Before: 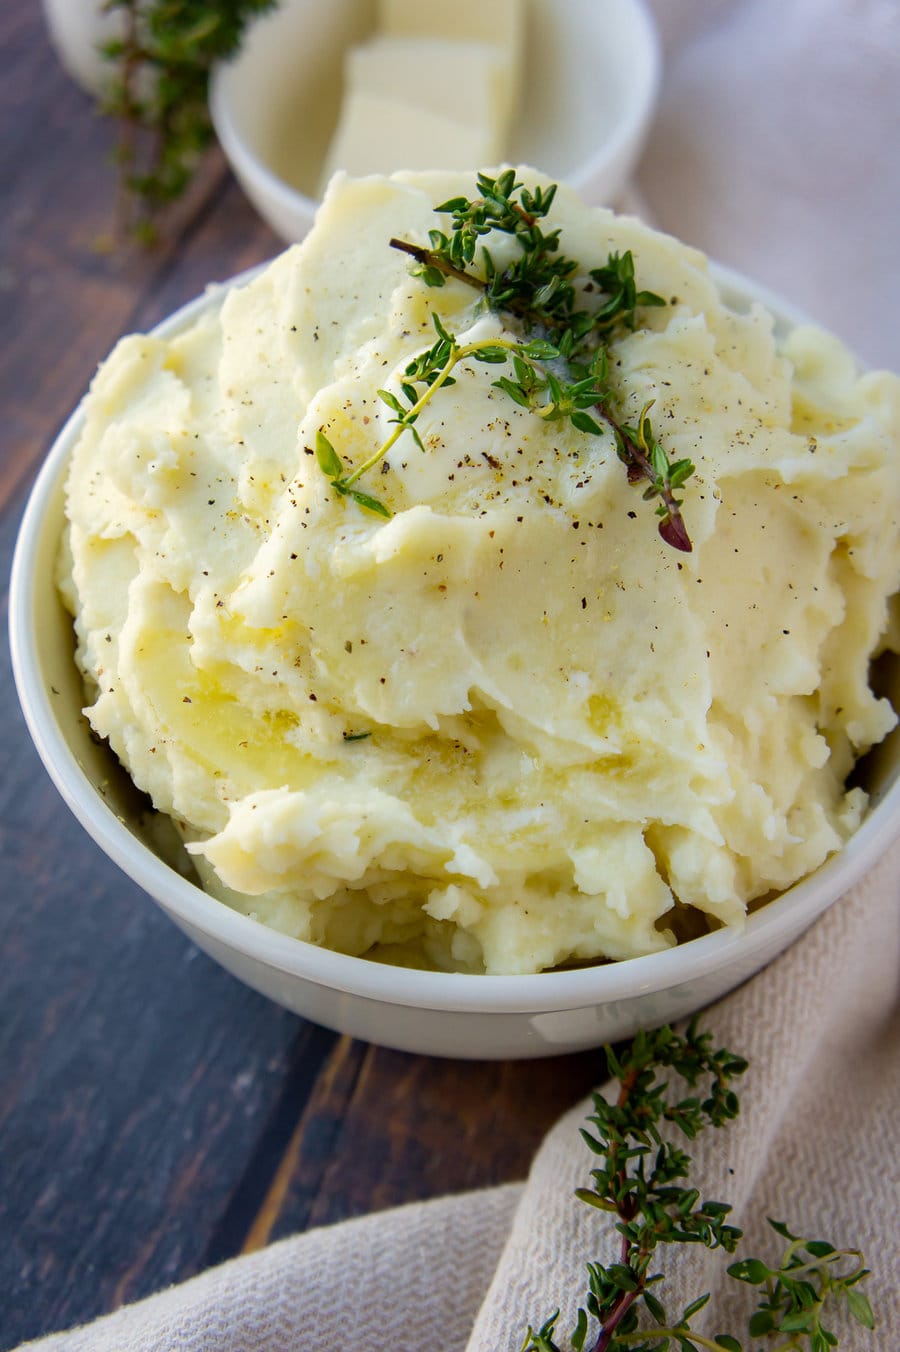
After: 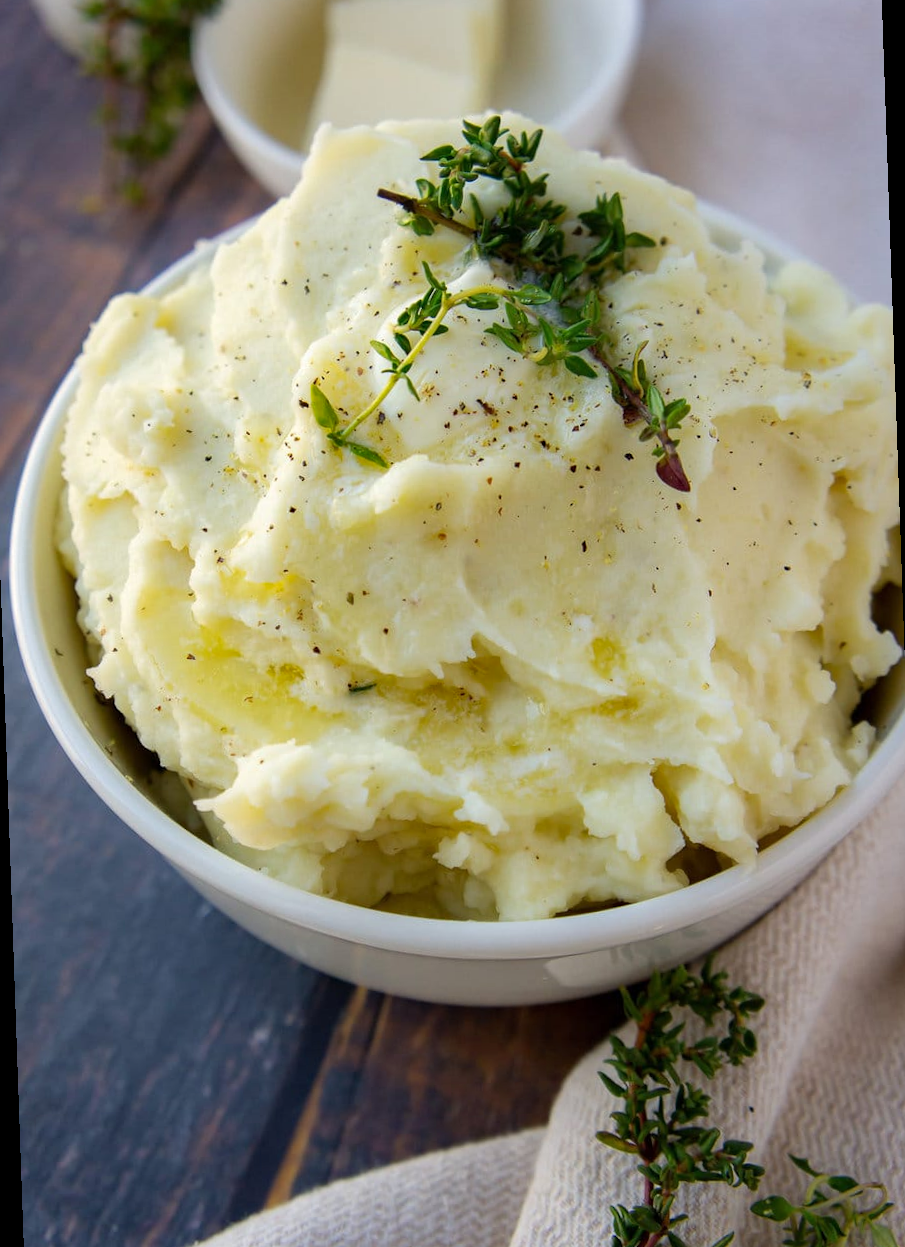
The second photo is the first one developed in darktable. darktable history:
rotate and perspective: rotation -2°, crop left 0.022, crop right 0.978, crop top 0.049, crop bottom 0.951
shadows and highlights: shadows 29.32, highlights -29.32, low approximation 0.01, soften with gaussian
